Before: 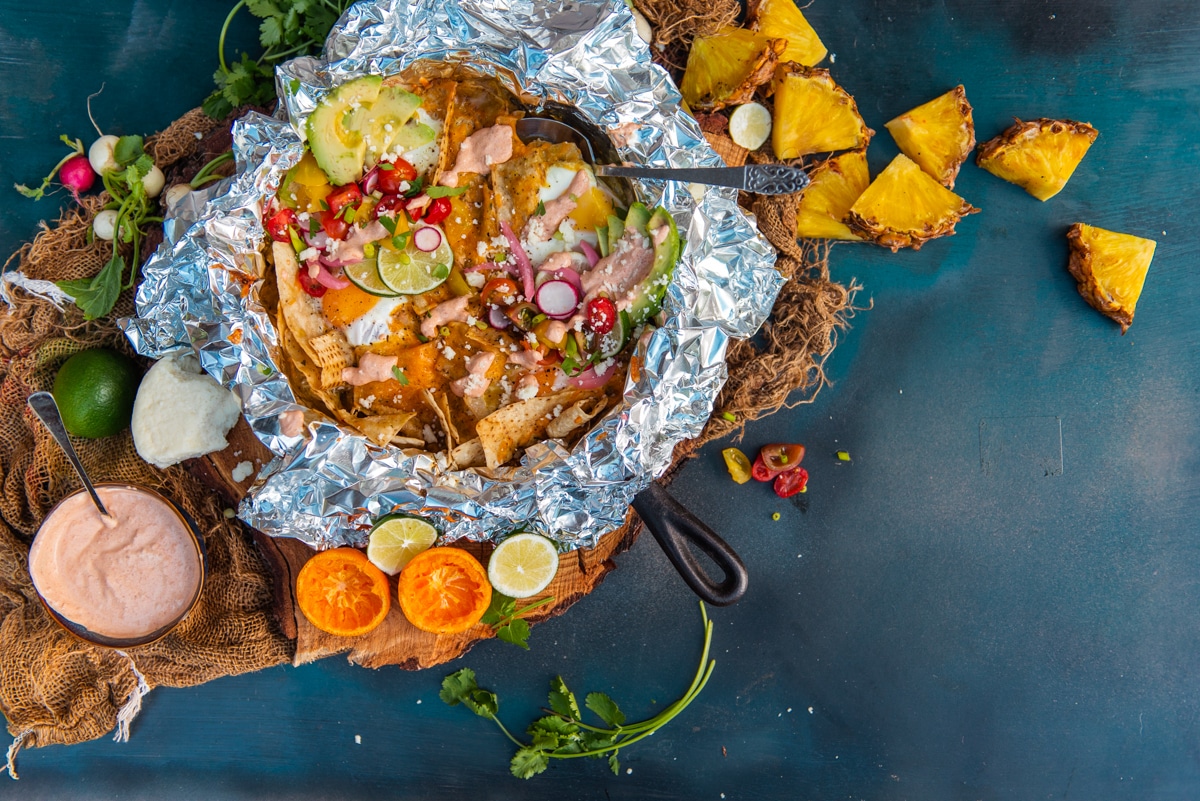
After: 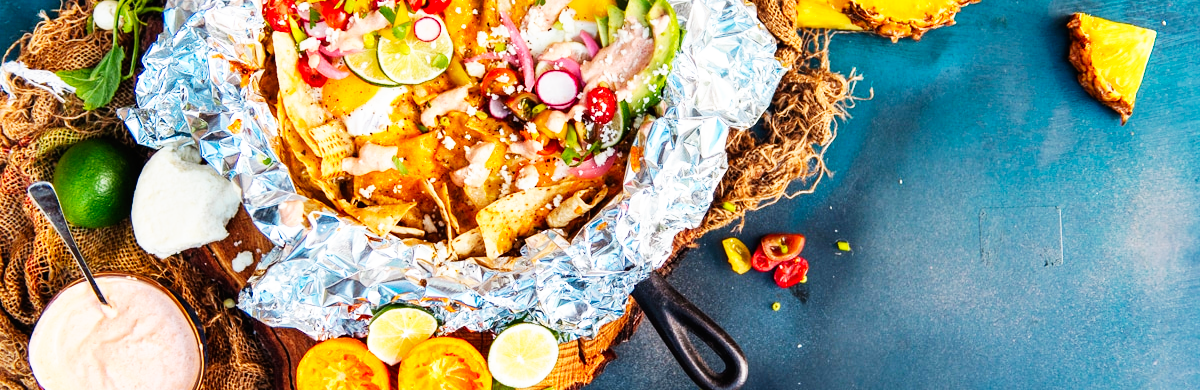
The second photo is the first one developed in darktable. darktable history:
crop and rotate: top 26.255%, bottom 24.935%
base curve: curves: ch0 [(0, 0) (0.007, 0.004) (0.027, 0.03) (0.046, 0.07) (0.207, 0.54) (0.442, 0.872) (0.673, 0.972) (1, 1)], preserve colors none
